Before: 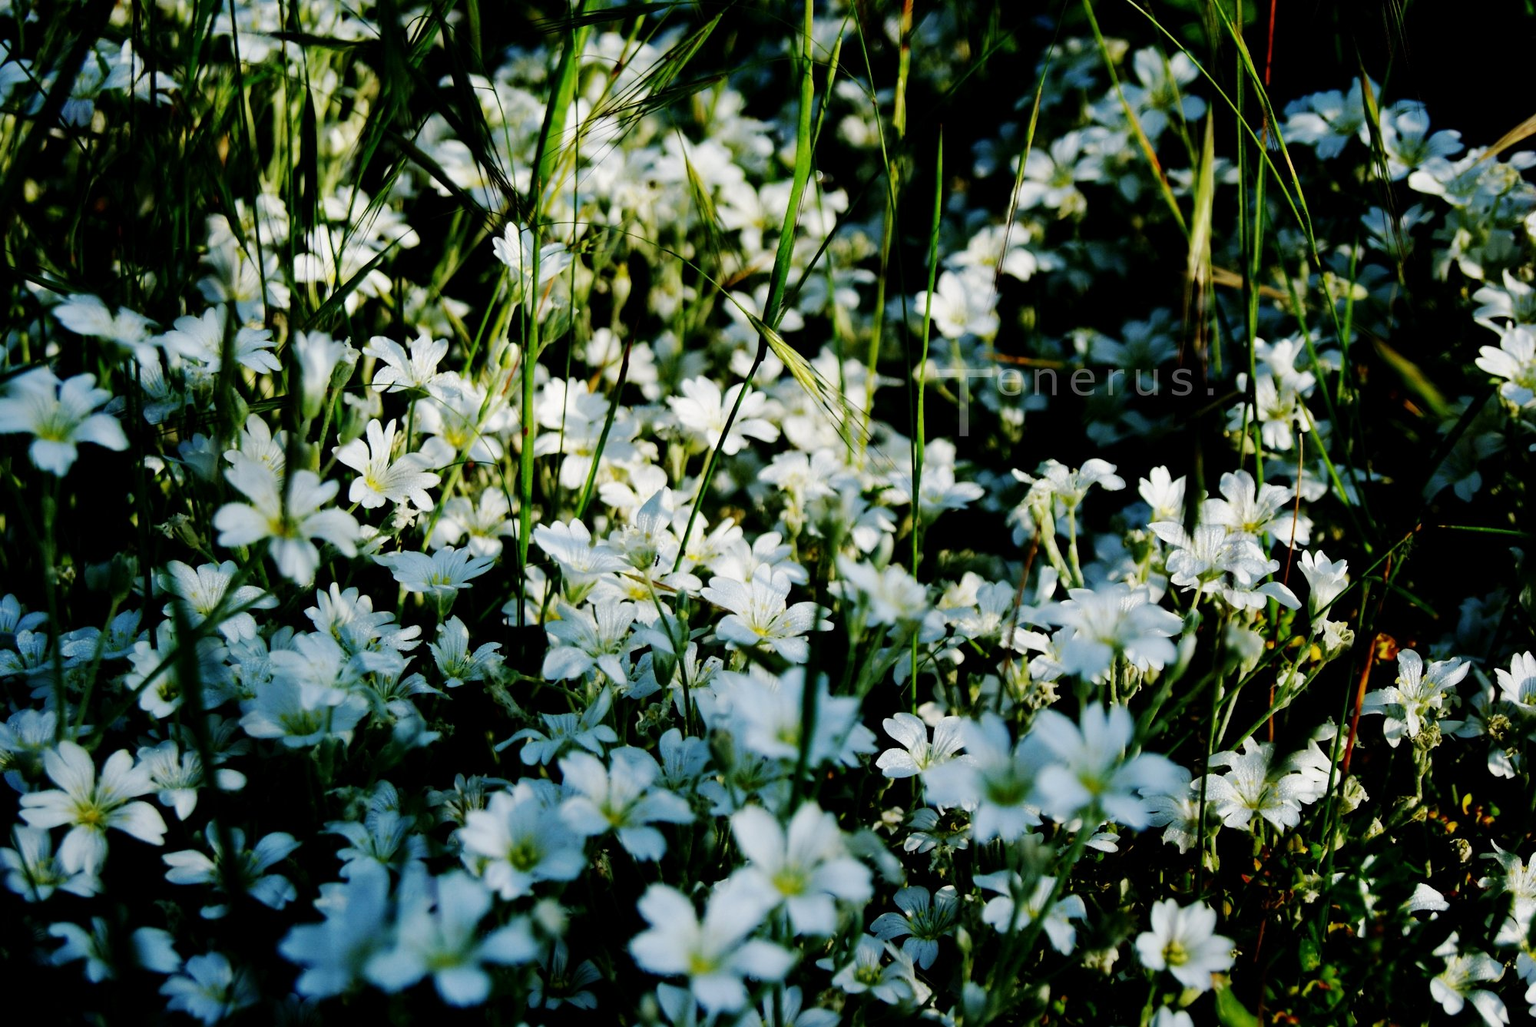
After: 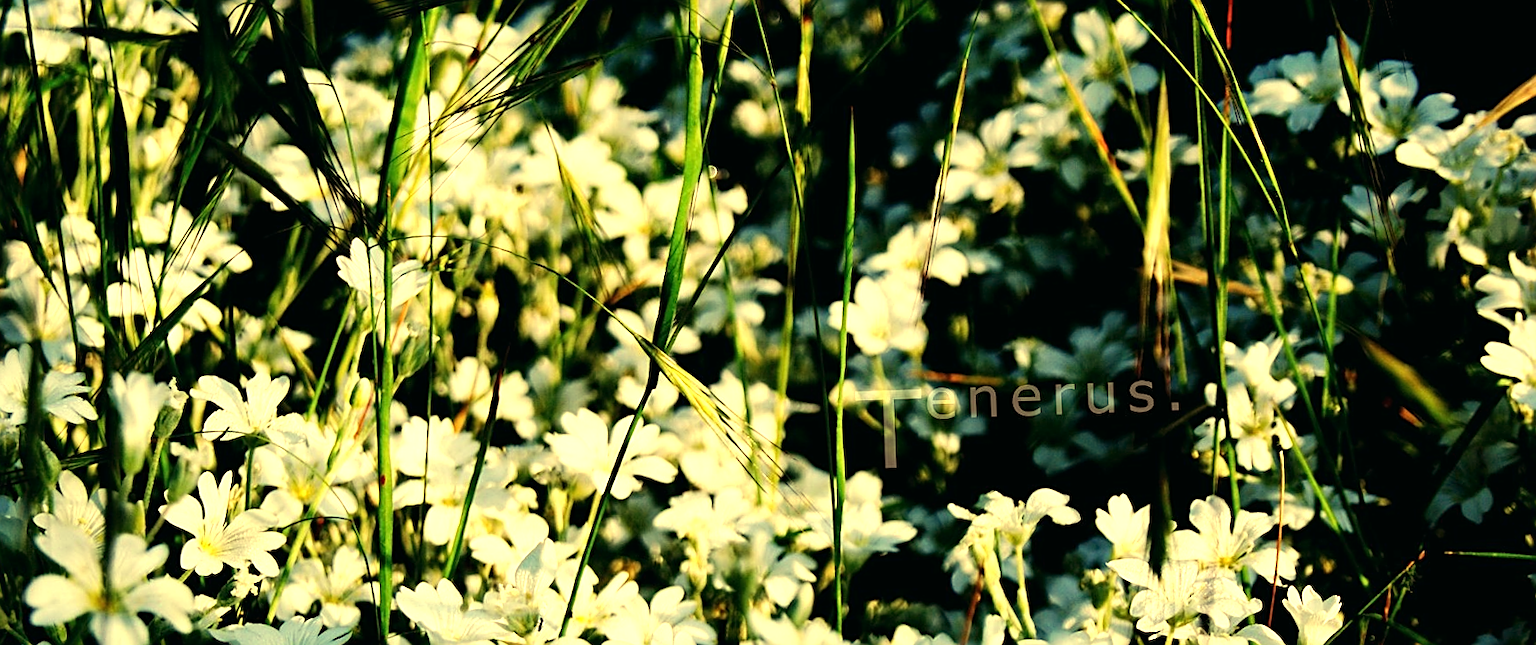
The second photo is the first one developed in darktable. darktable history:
sharpen: on, module defaults
crop and rotate: left 11.812%, bottom 42.776%
color balance: mode lift, gamma, gain (sRGB), lift [0.997, 0.979, 1.021, 1.011], gamma [1, 1.084, 0.916, 0.998], gain [1, 0.87, 1.13, 1.101], contrast 4.55%, contrast fulcrum 38.24%, output saturation 104.09%
exposure: black level correction 0, exposure 0.4 EV, compensate exposure bias true, compensate highlight preservation false
white balance: red 1.467, blue 0.684
rotate and perspective: rotation -2°, crop left 0.022, crop right 0.978, crop top 0.049, crop bottom 0.951
